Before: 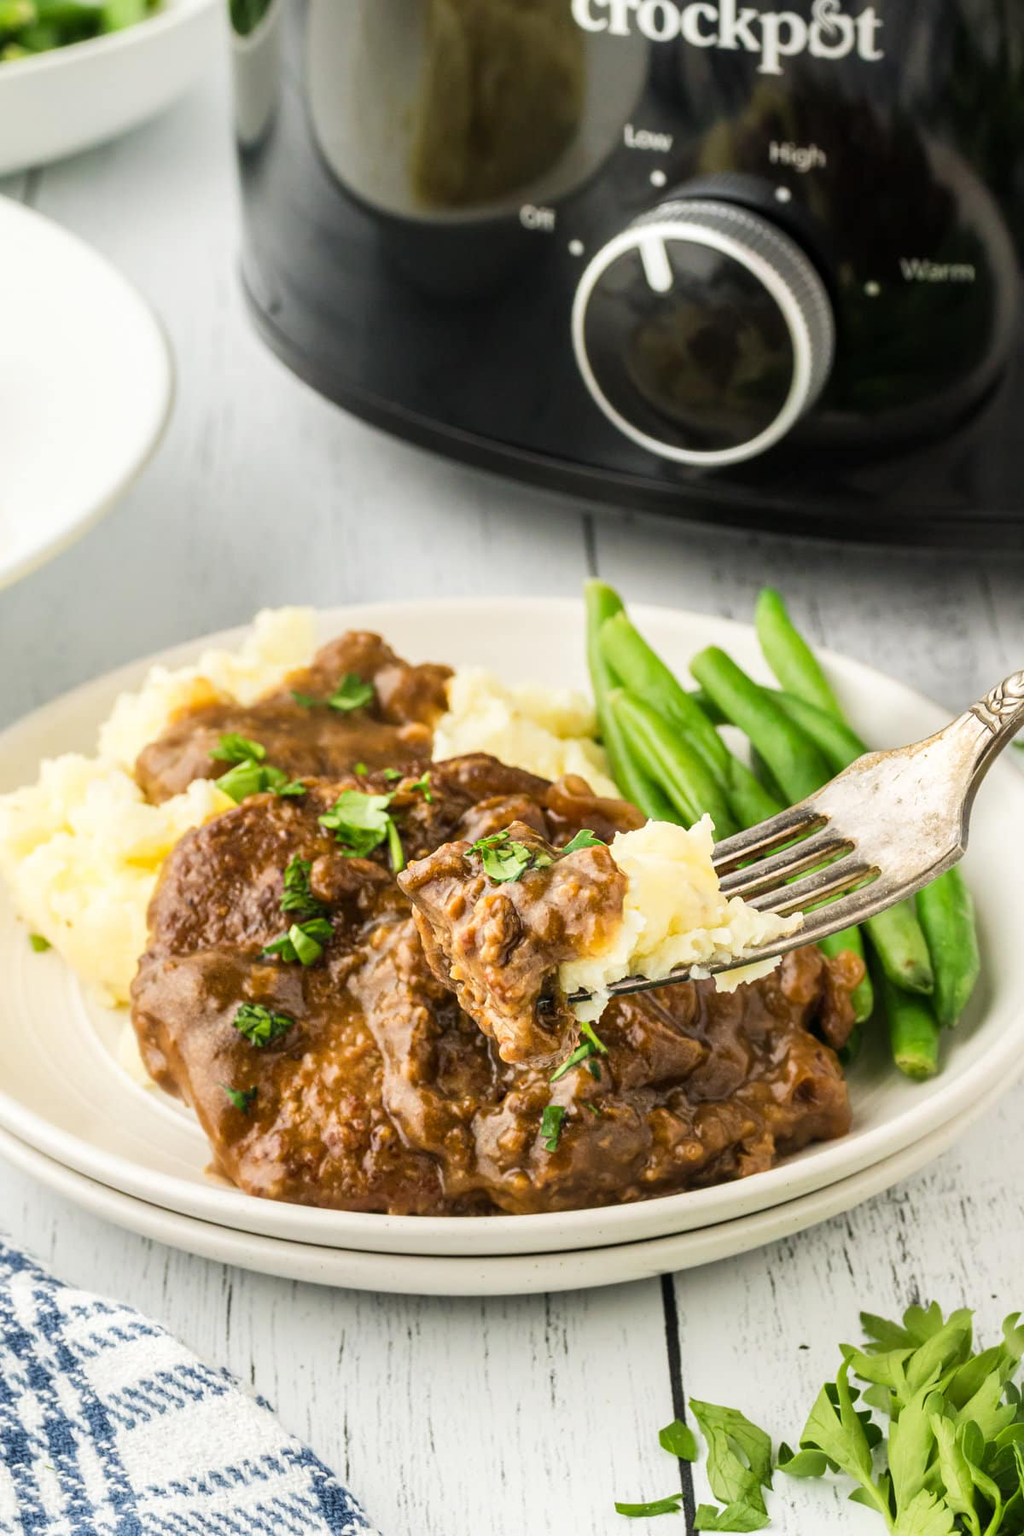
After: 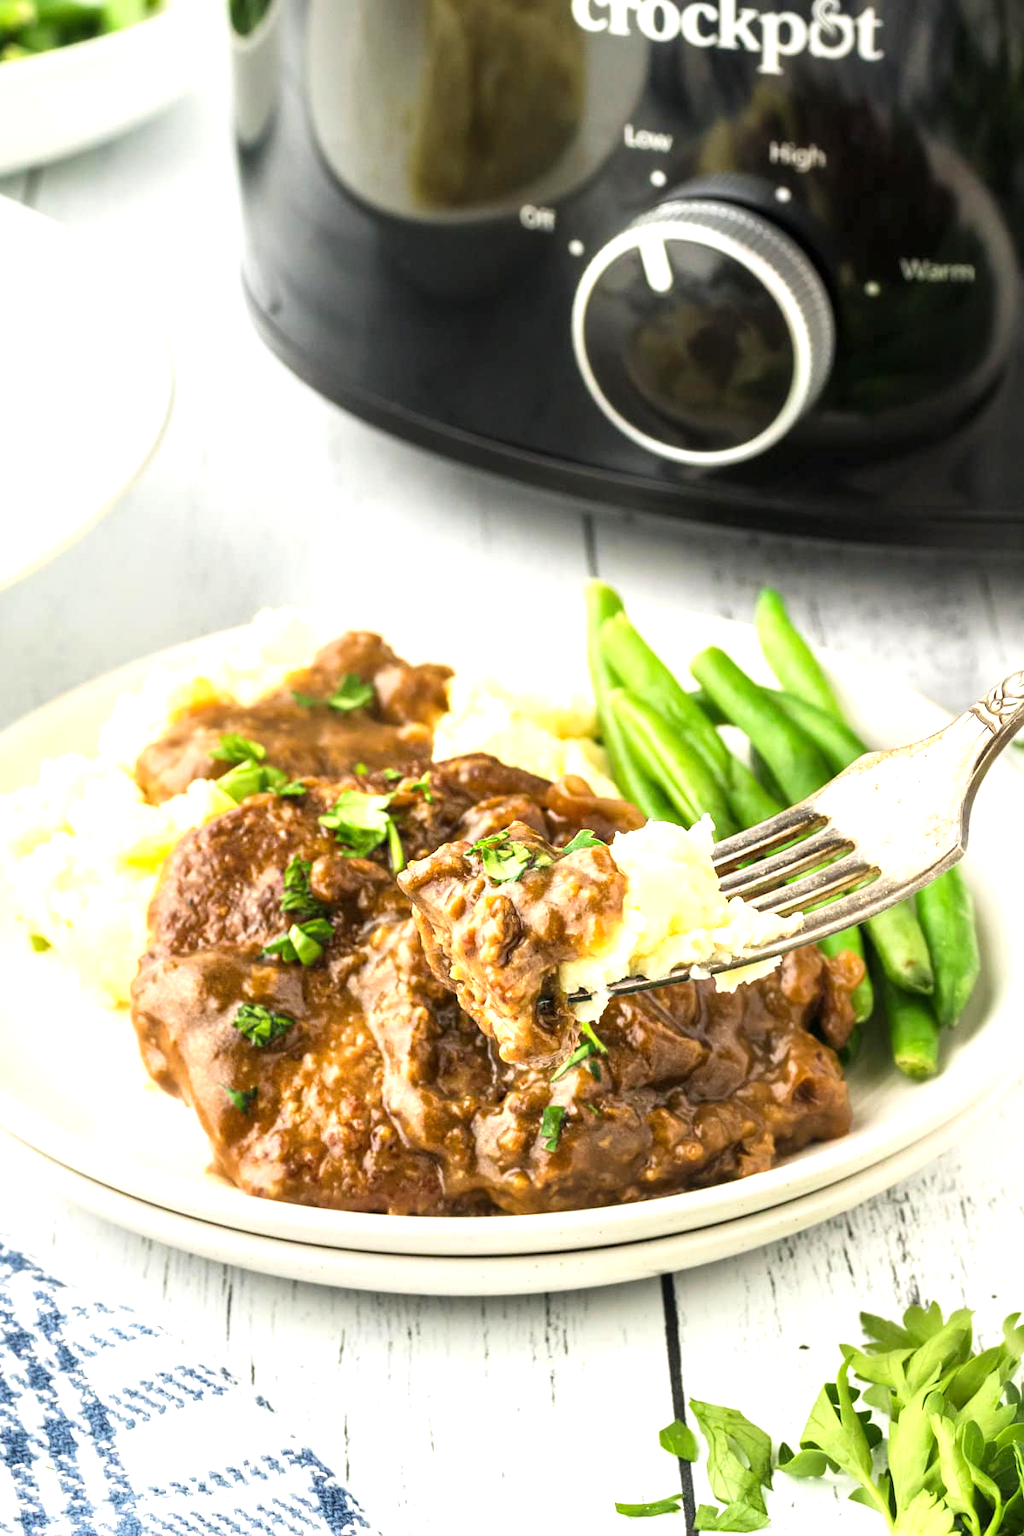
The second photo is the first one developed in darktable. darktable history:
exposure: exposure 0.746 EV, compensate exposure bias true, compensate highlight preservation false
